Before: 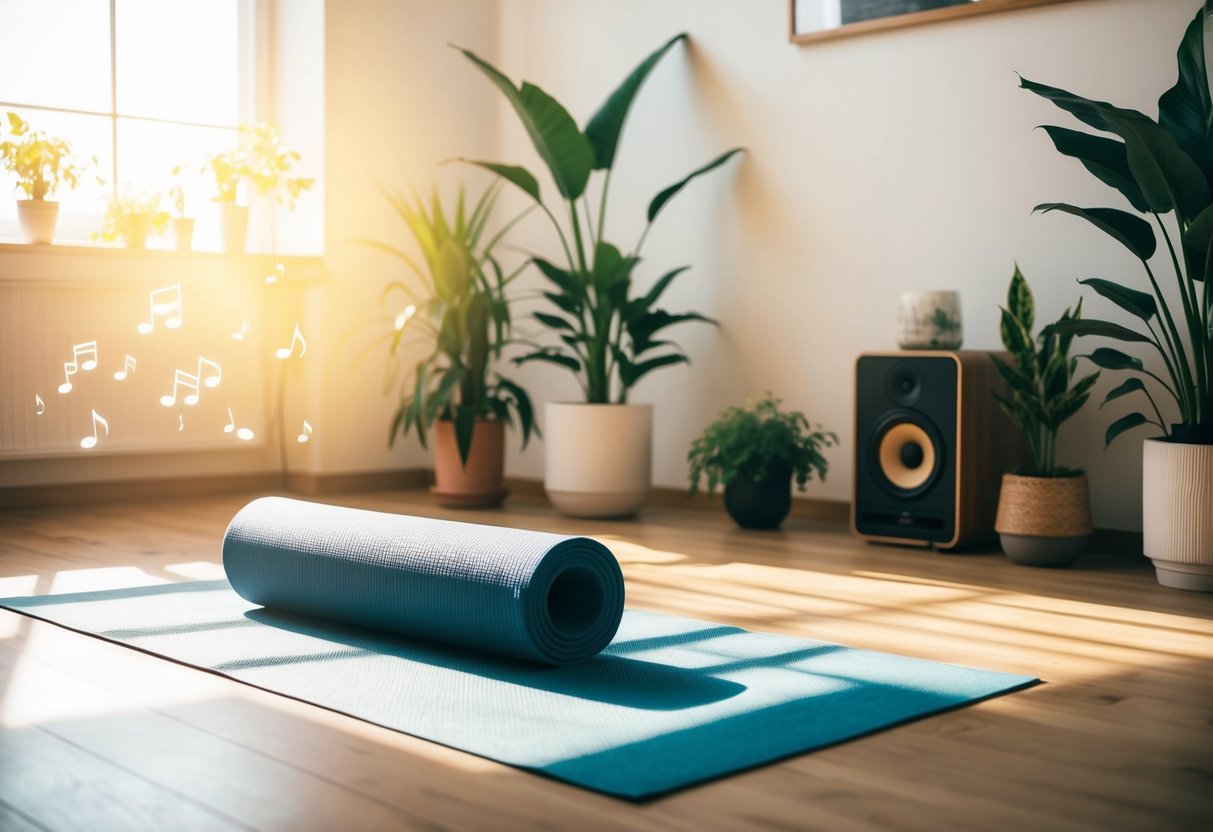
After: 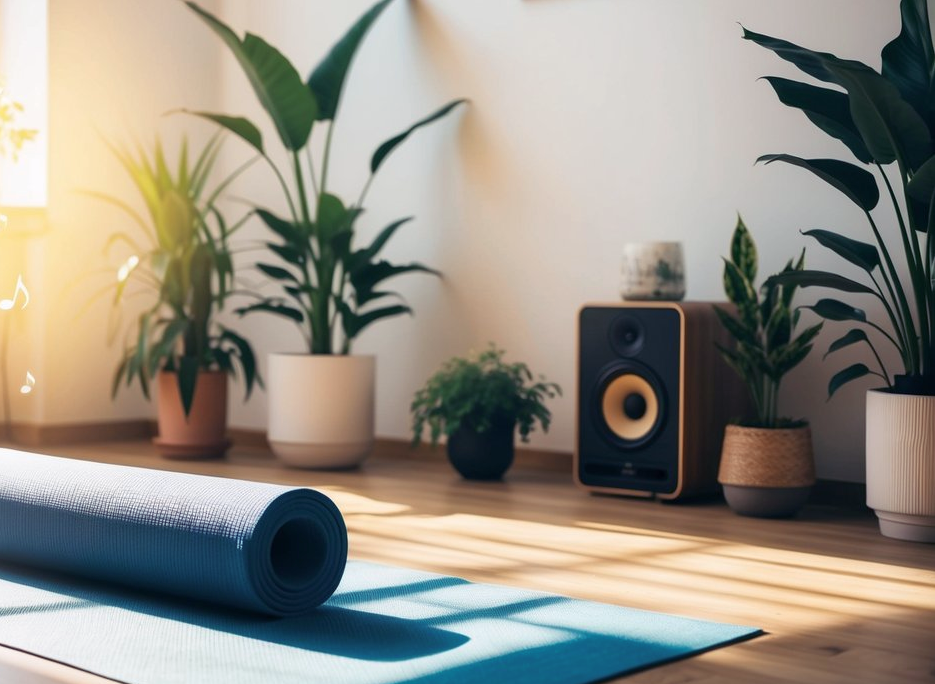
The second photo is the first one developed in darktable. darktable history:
crop: left 22.886%, top 5.899%, bottom 11.883%
color balance rgb: shadows lift › luminance 0.558%, shadows lift › chroma 6.853%, shadows lift › hue 299.56°, power › chroma 0.992%, power › hue 252.74°, perceptual saturation grading › global saturation 0.85%
